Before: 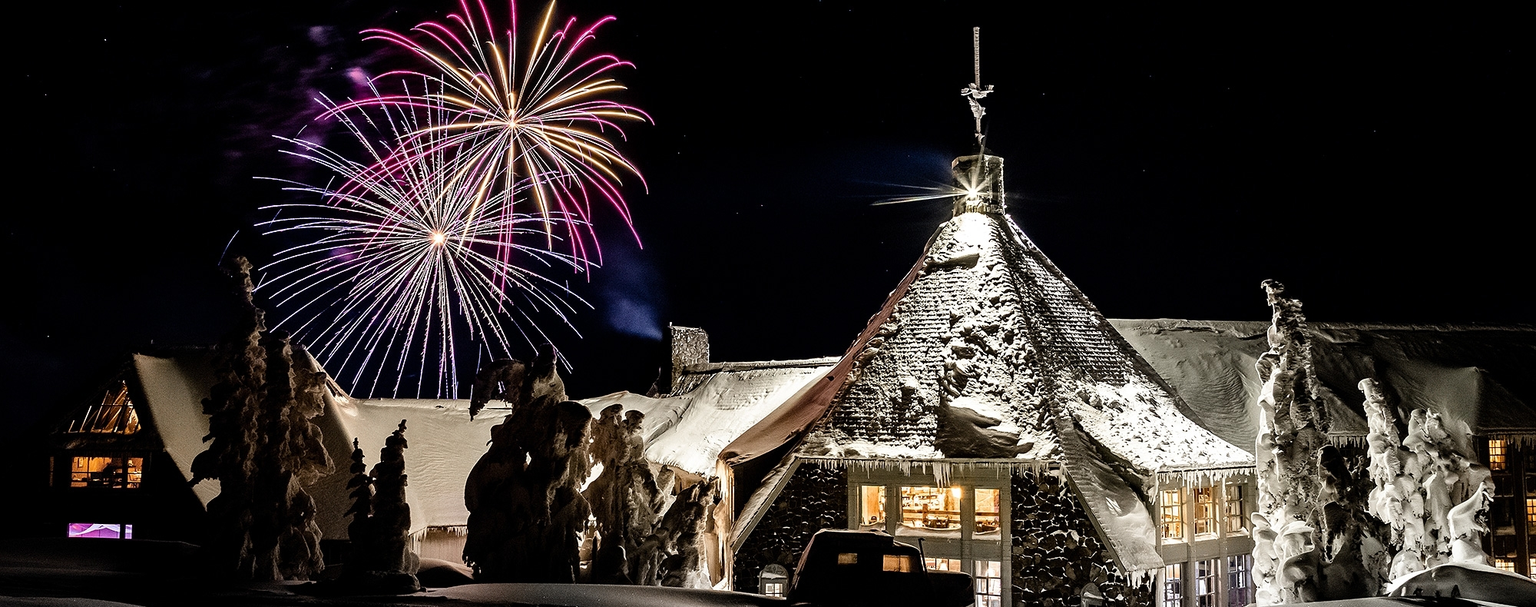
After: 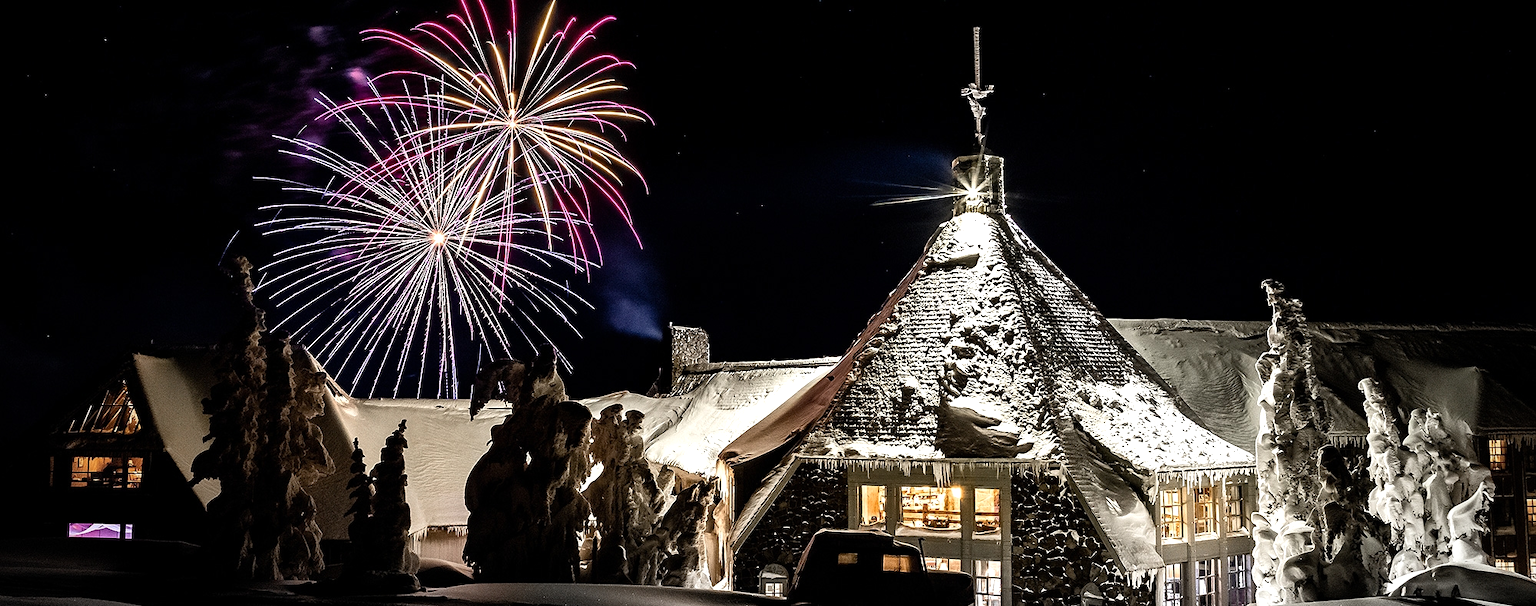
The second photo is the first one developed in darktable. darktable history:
tone equalizer: -8 EV -0.001 EV, -7 EV 0.002 EV, -6 EV -0.003 EV, -5 EV -0.004 EV, -4 EV -0.072 EV, -3 EV -0.214 EV, -2 EV -0.276 EV, -1 EV 0.119 EV, +0 EV 0.283 EV
vignetting: fall-off radius 61.18%
